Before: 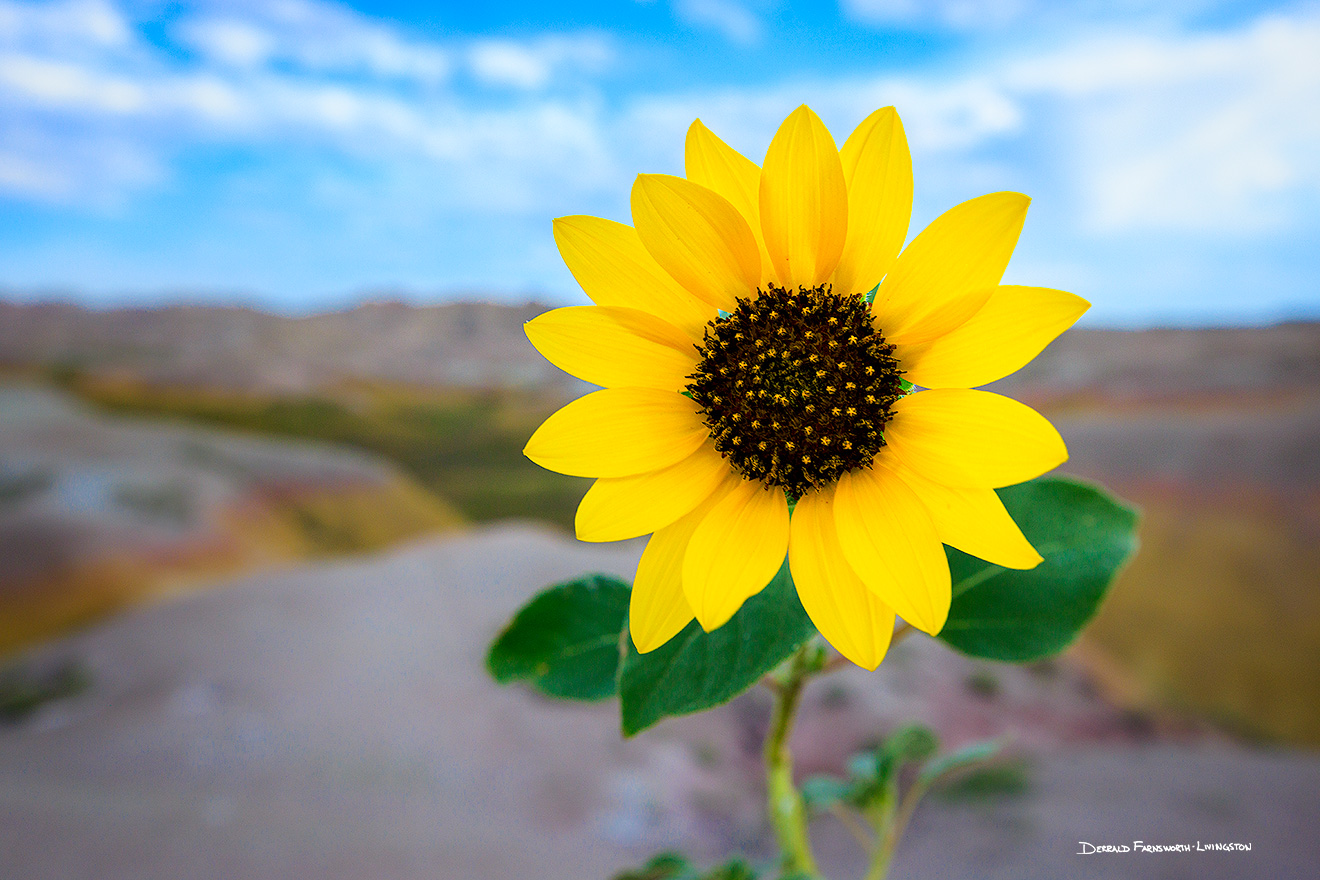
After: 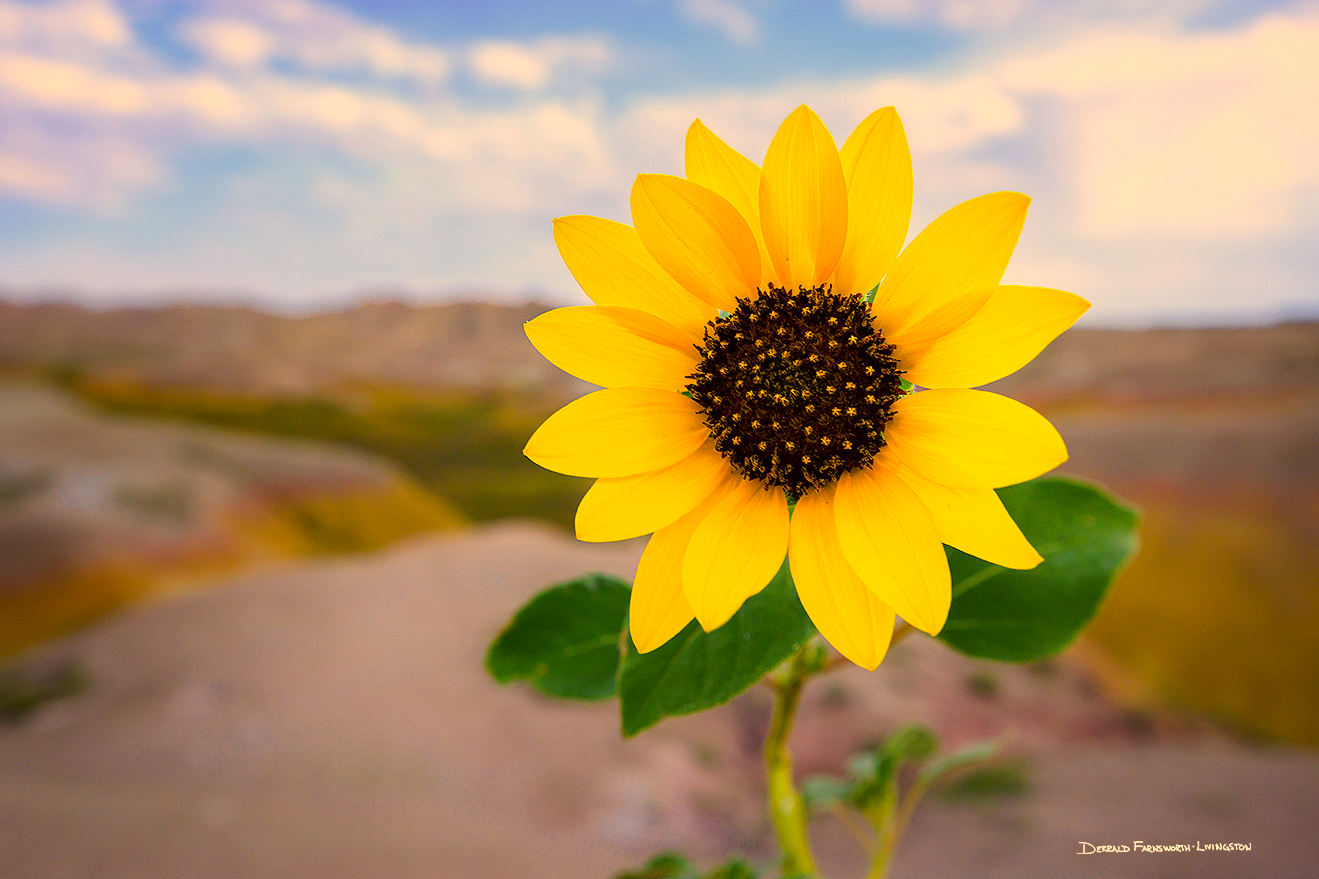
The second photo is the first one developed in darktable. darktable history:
color correction: highlights a* 17.94, highlights b* 35.39, shadows a* 1.48, shadows b* 6.42, saturation 1.01
